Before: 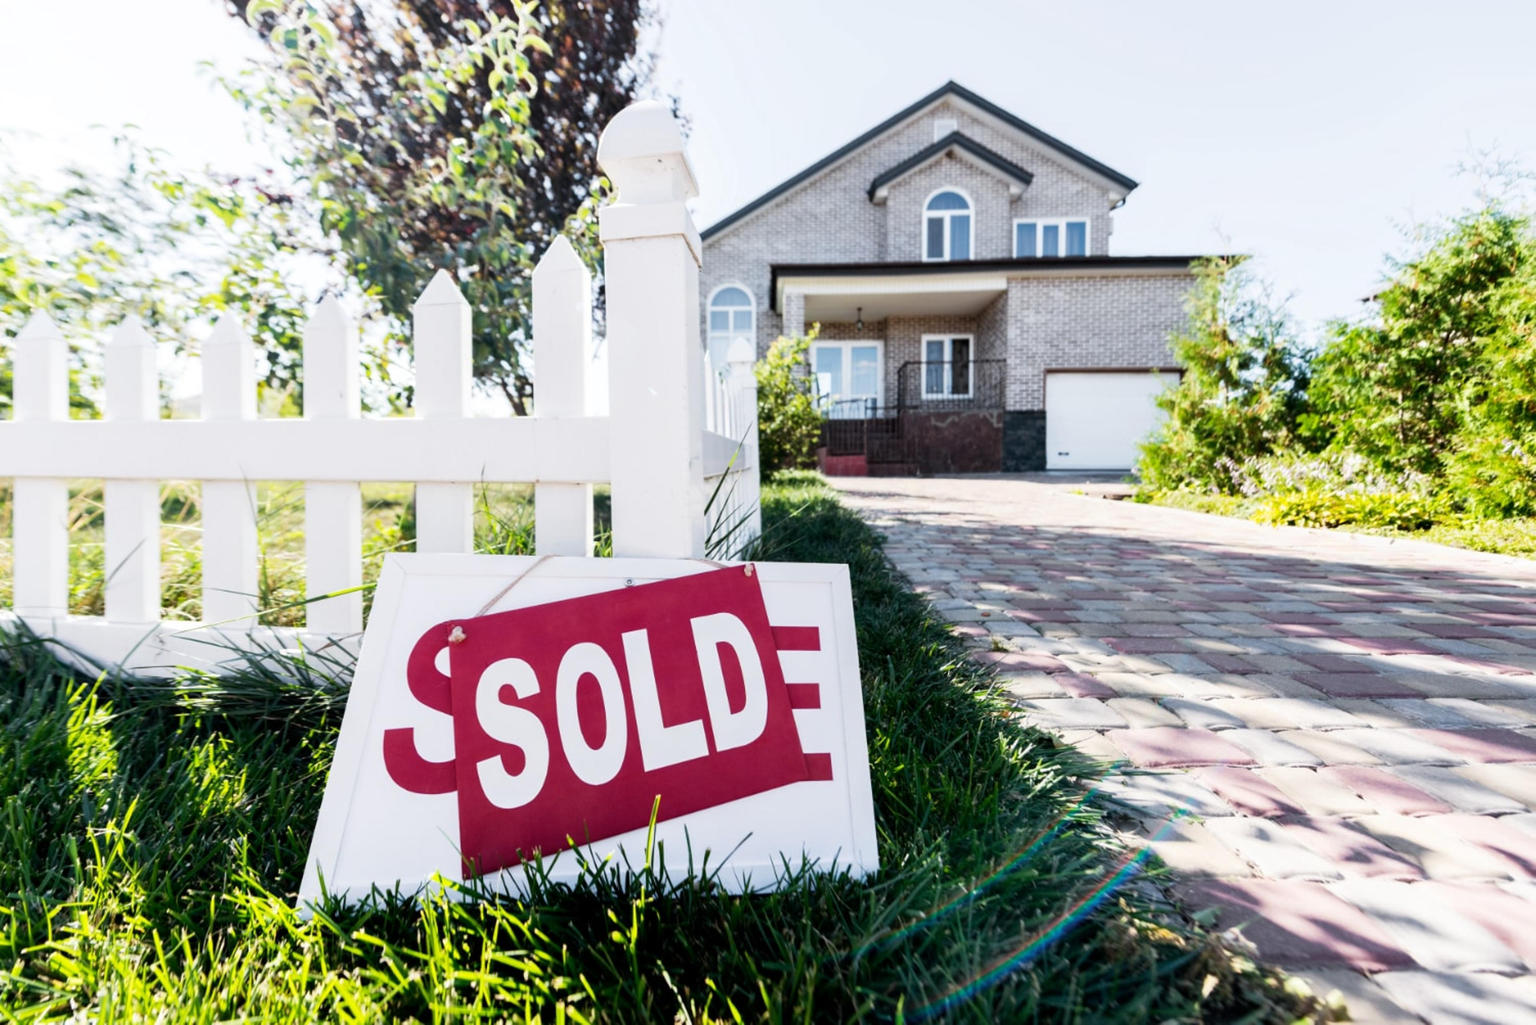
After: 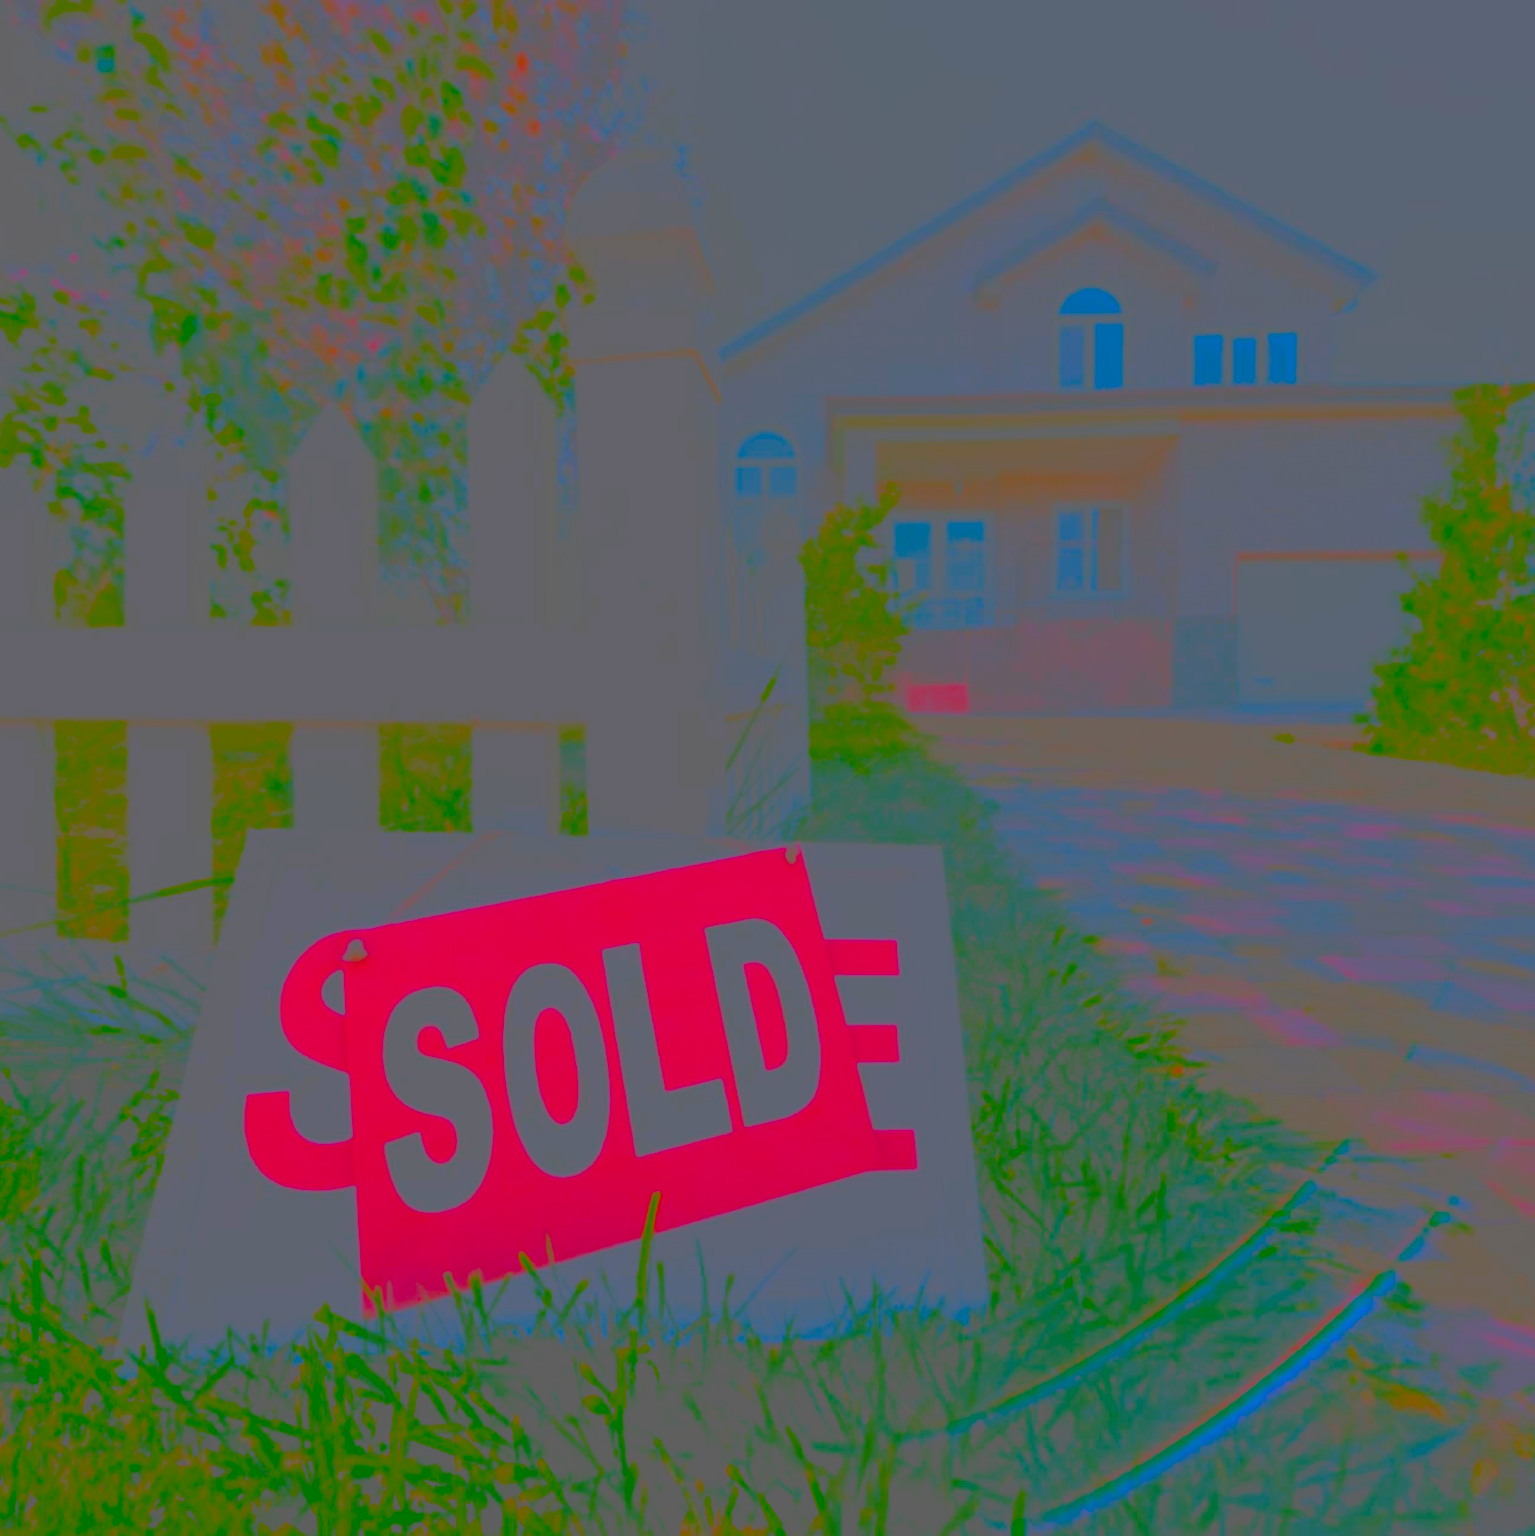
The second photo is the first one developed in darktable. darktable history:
crop and rotate: left 14.357%, right 18.937%
shadows and highlights: highlights color adjustment 38.96%, low approximation 0.01, soften with gaussian
contrast brightness saturation: contrast -0.977, brightness -0.17, saturation 0.768
